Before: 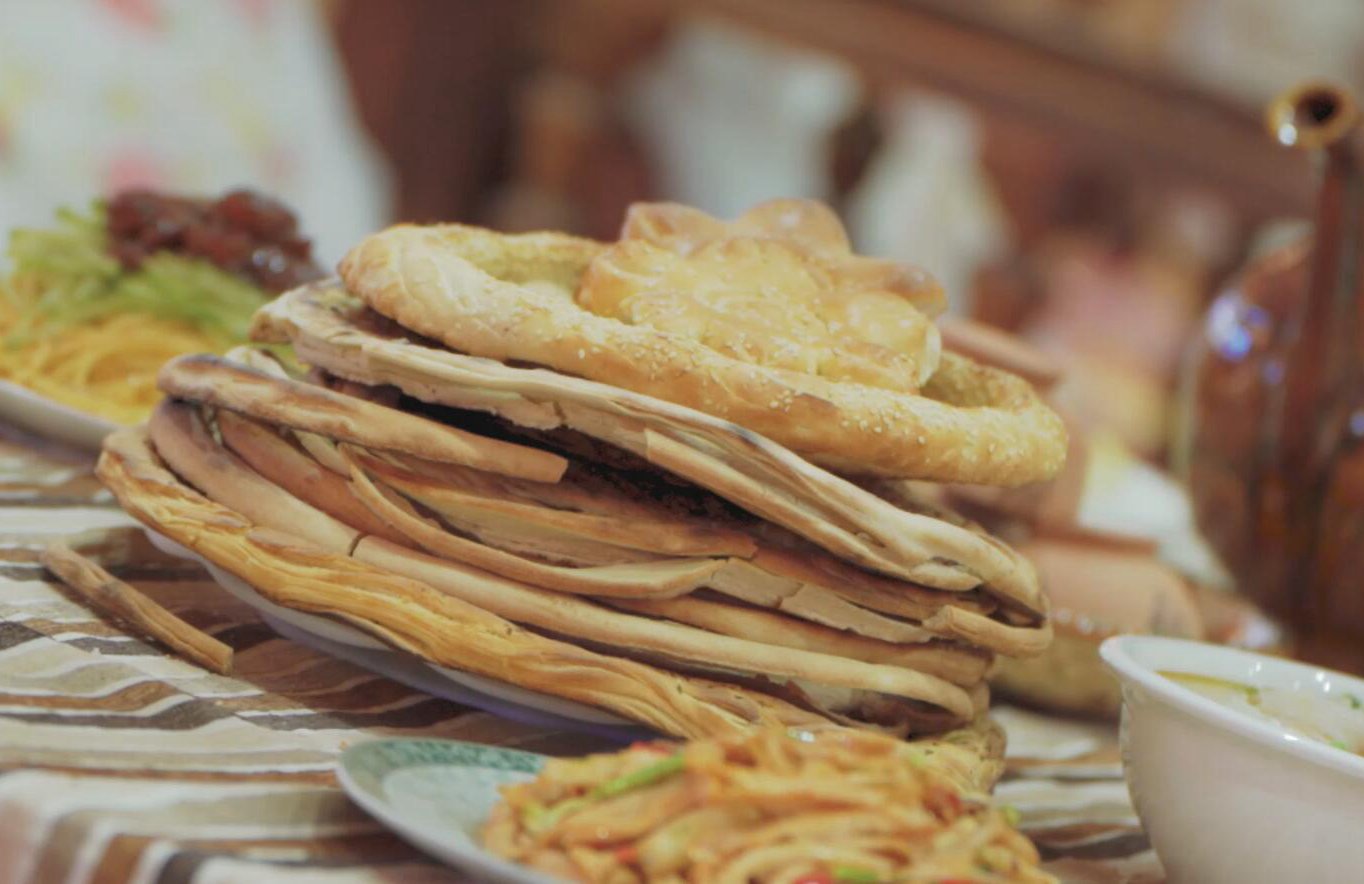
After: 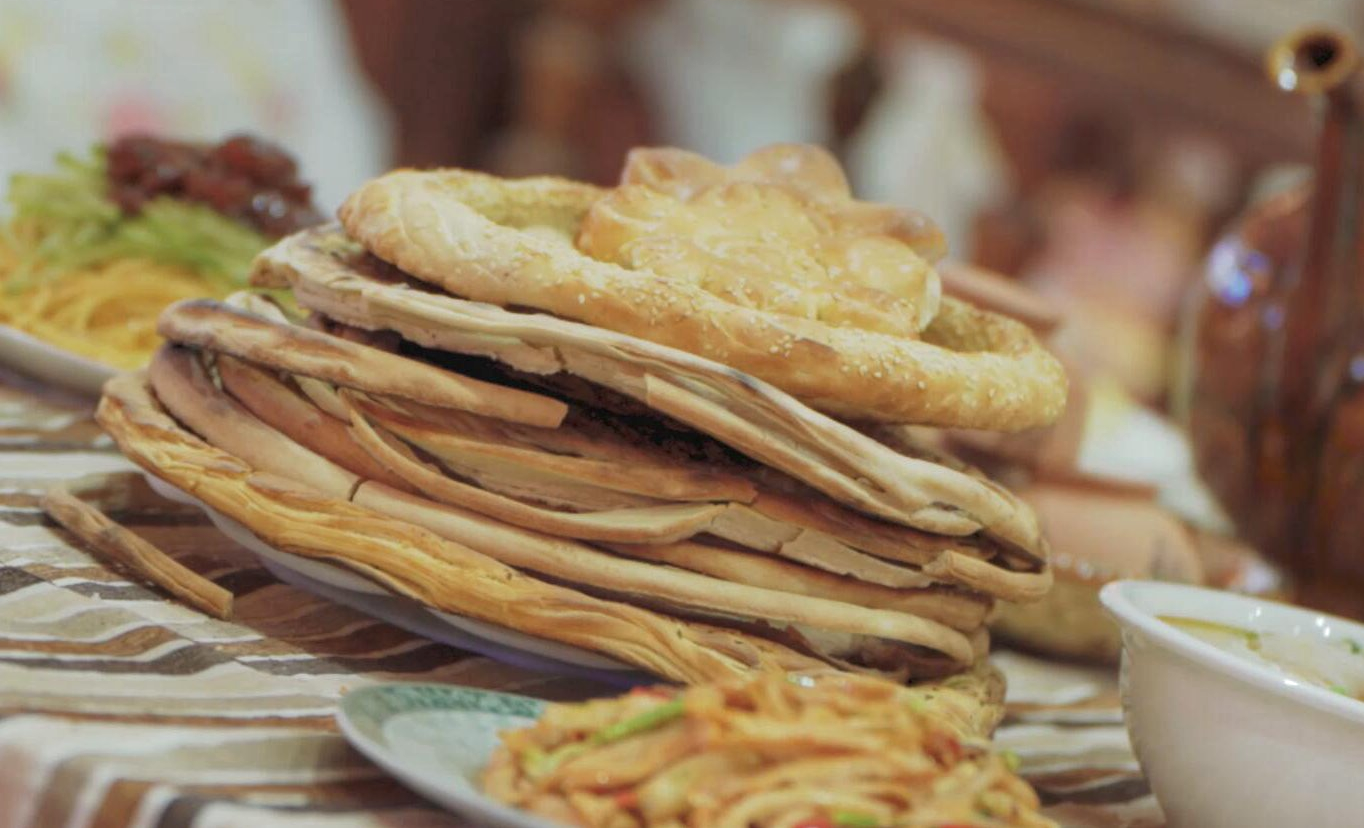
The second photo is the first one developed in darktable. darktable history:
local contrast: highlights 100%, shadows 100%, detail 120%, midtone range 0.2
crop and rotate: top 6.25%
